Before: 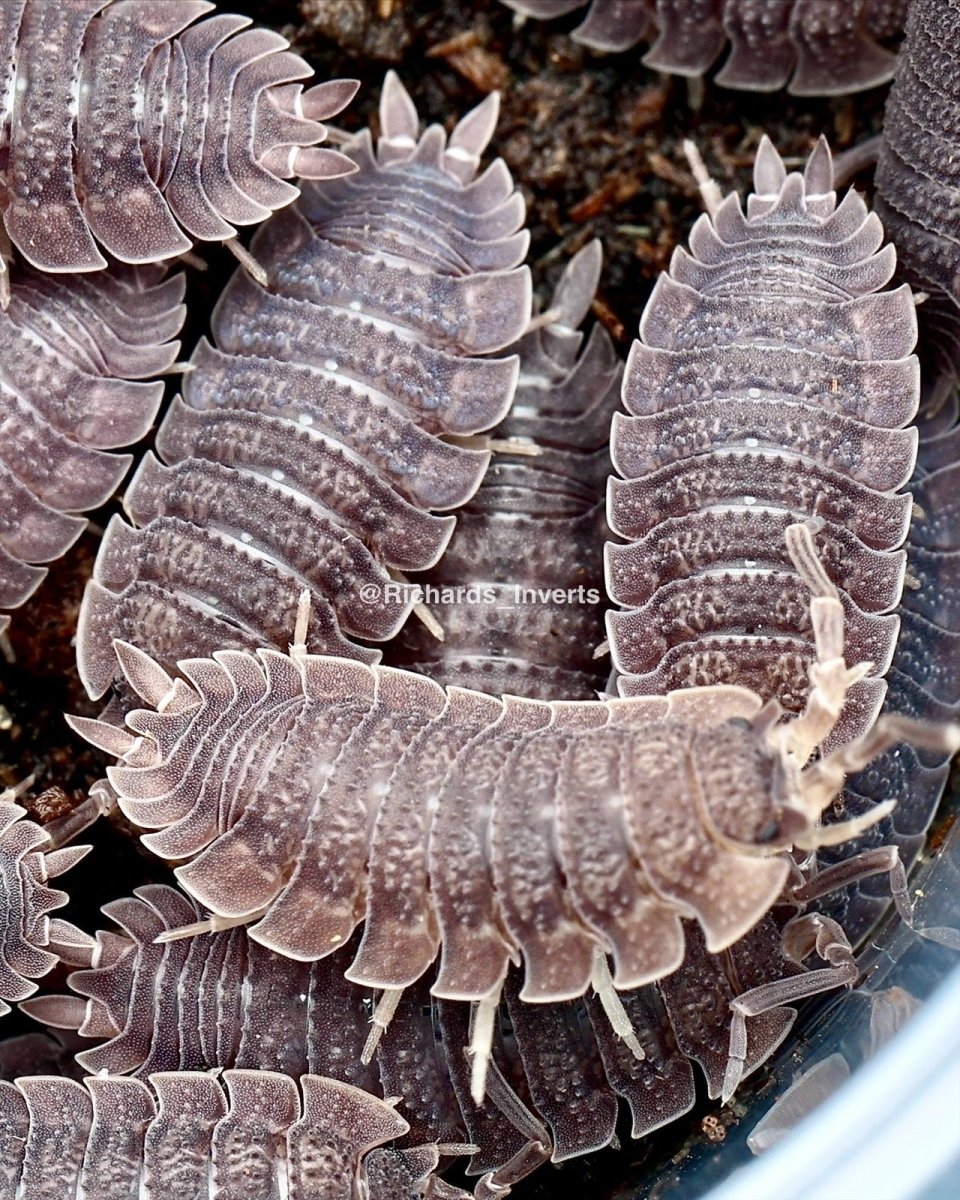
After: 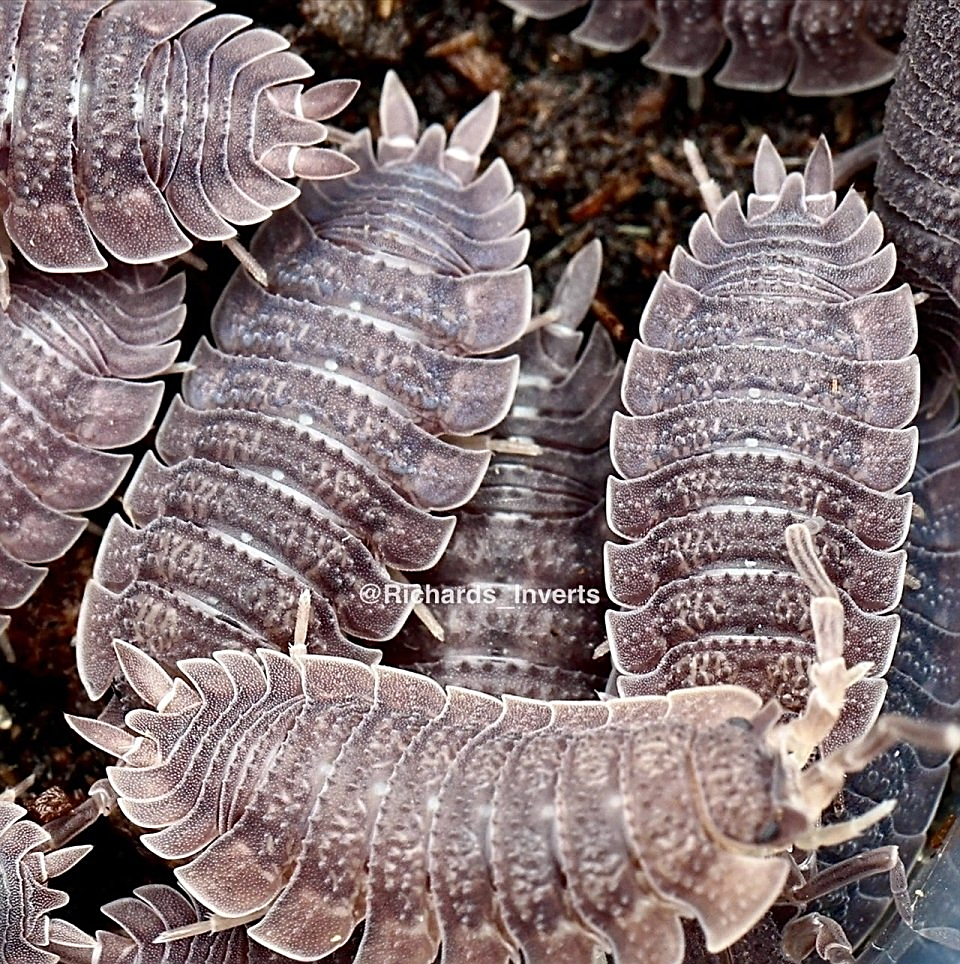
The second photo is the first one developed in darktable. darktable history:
crop: bottom 19.644%
rgb levels: preserve colors max RGB
sharpen: on, module defaults
